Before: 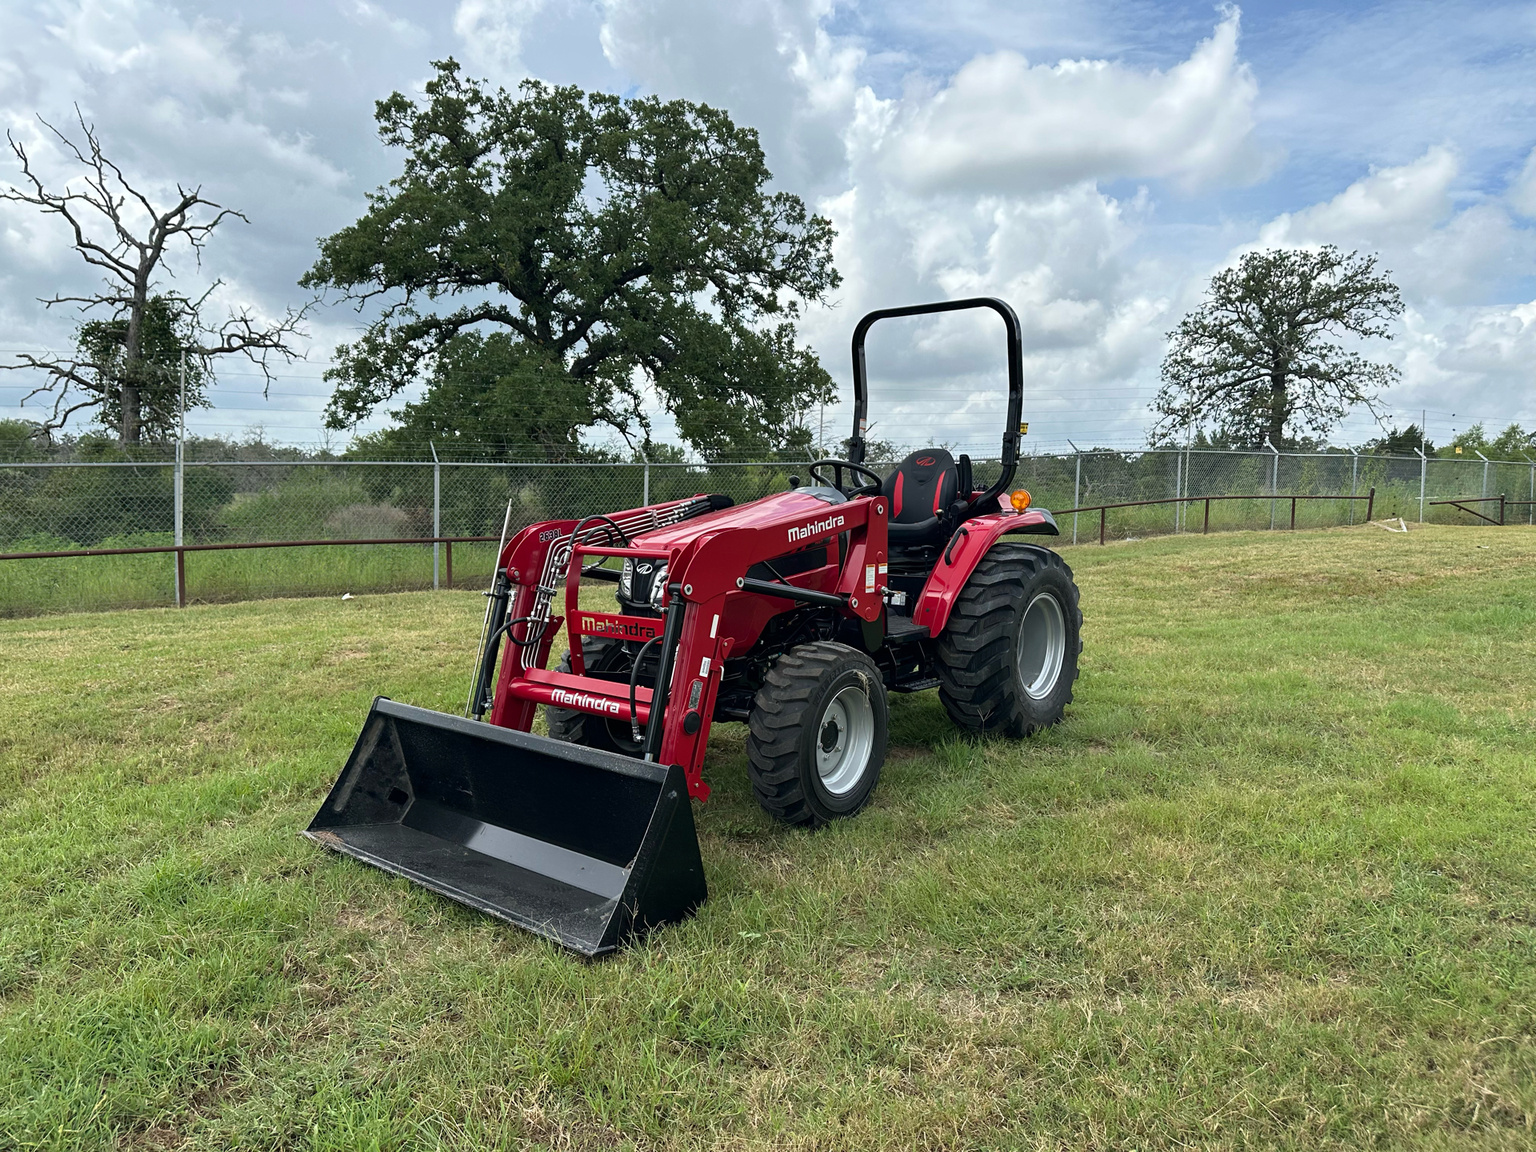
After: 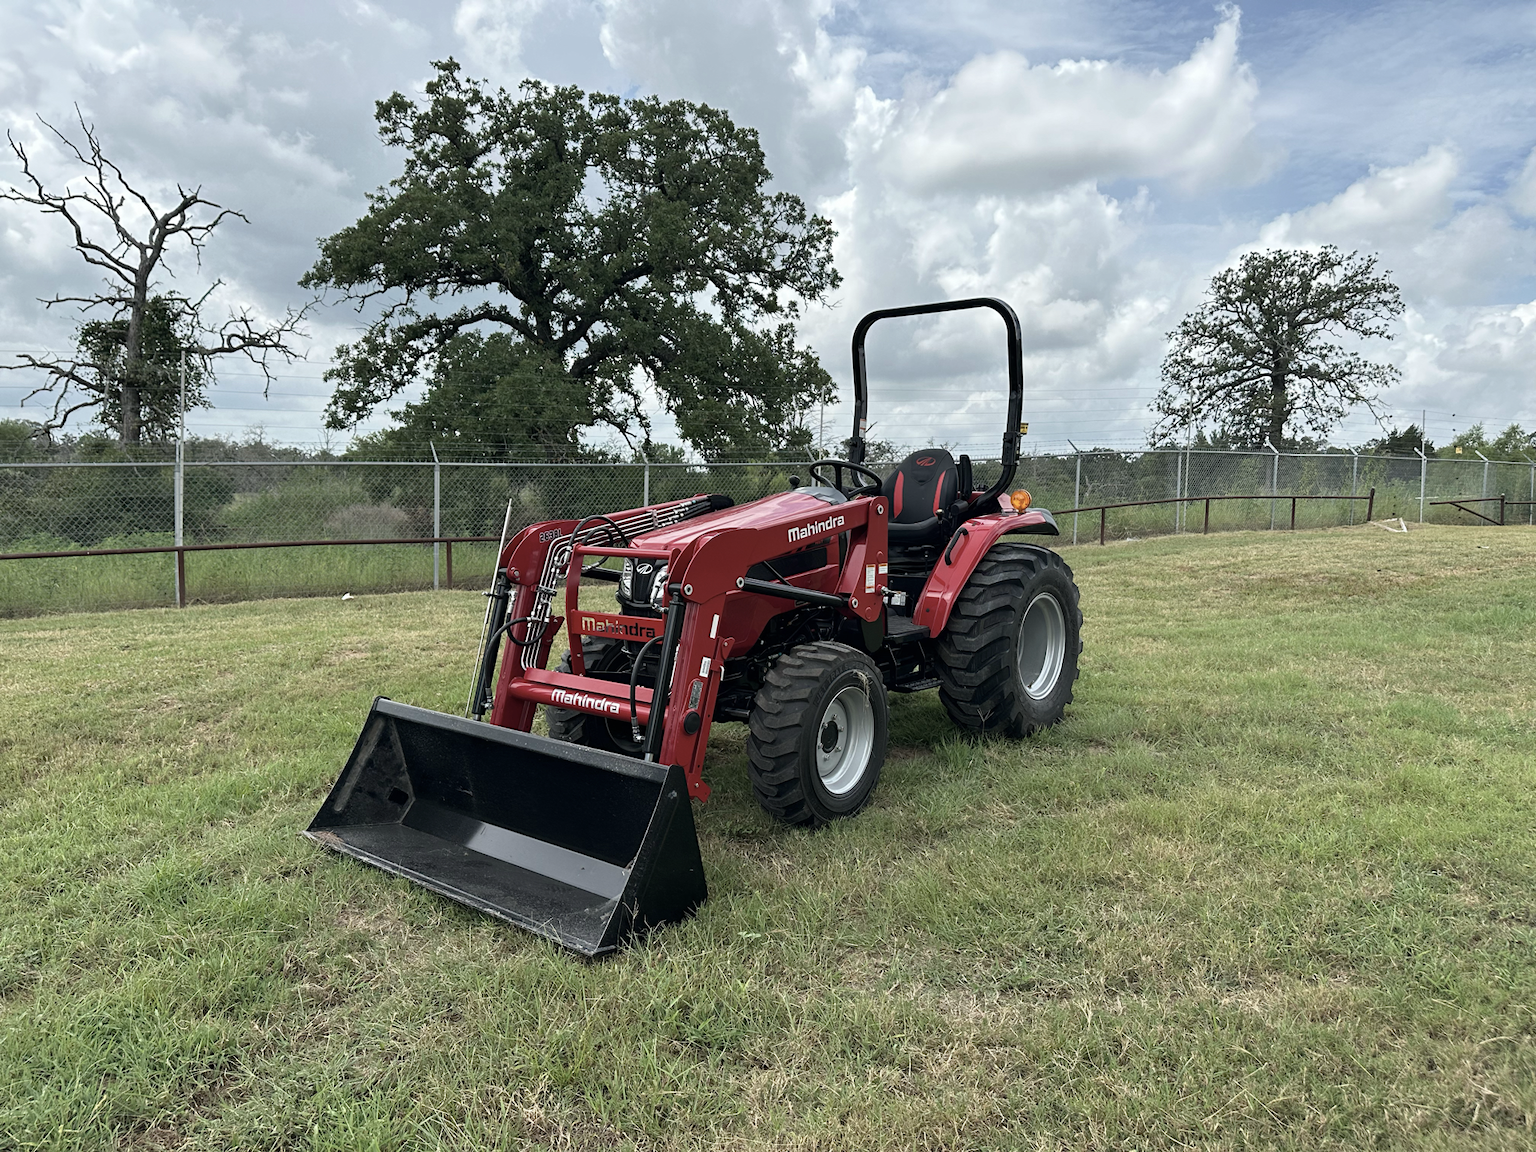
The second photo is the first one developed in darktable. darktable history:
color correction: highlights b* 0.024, saturation 0.795
contrast brightness saturation: saturation -0.103
